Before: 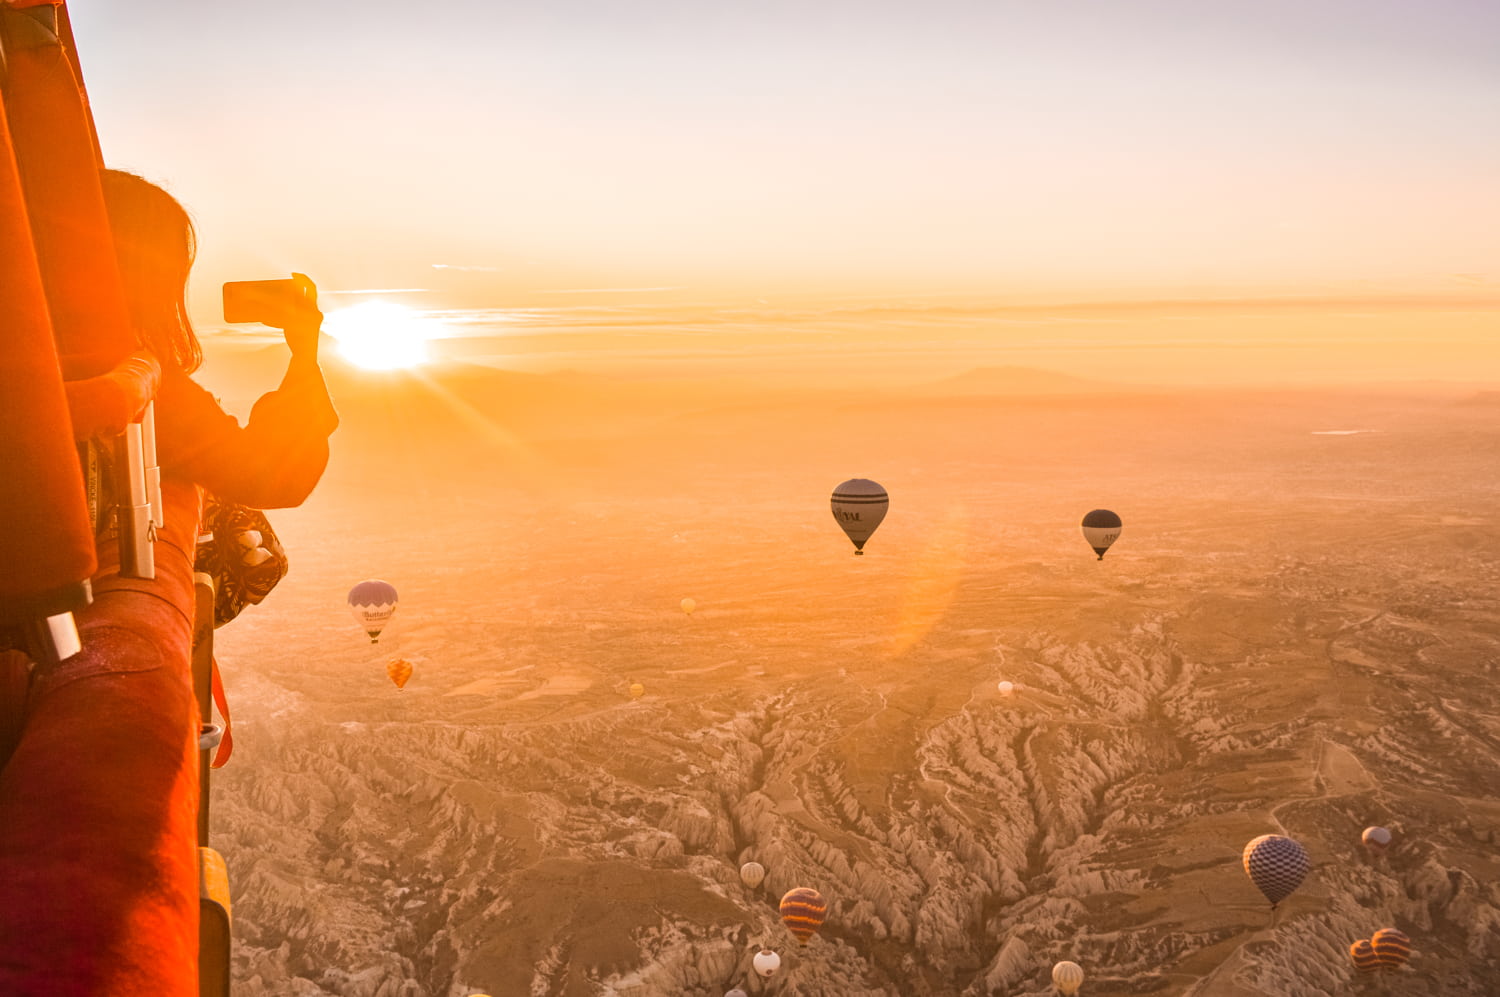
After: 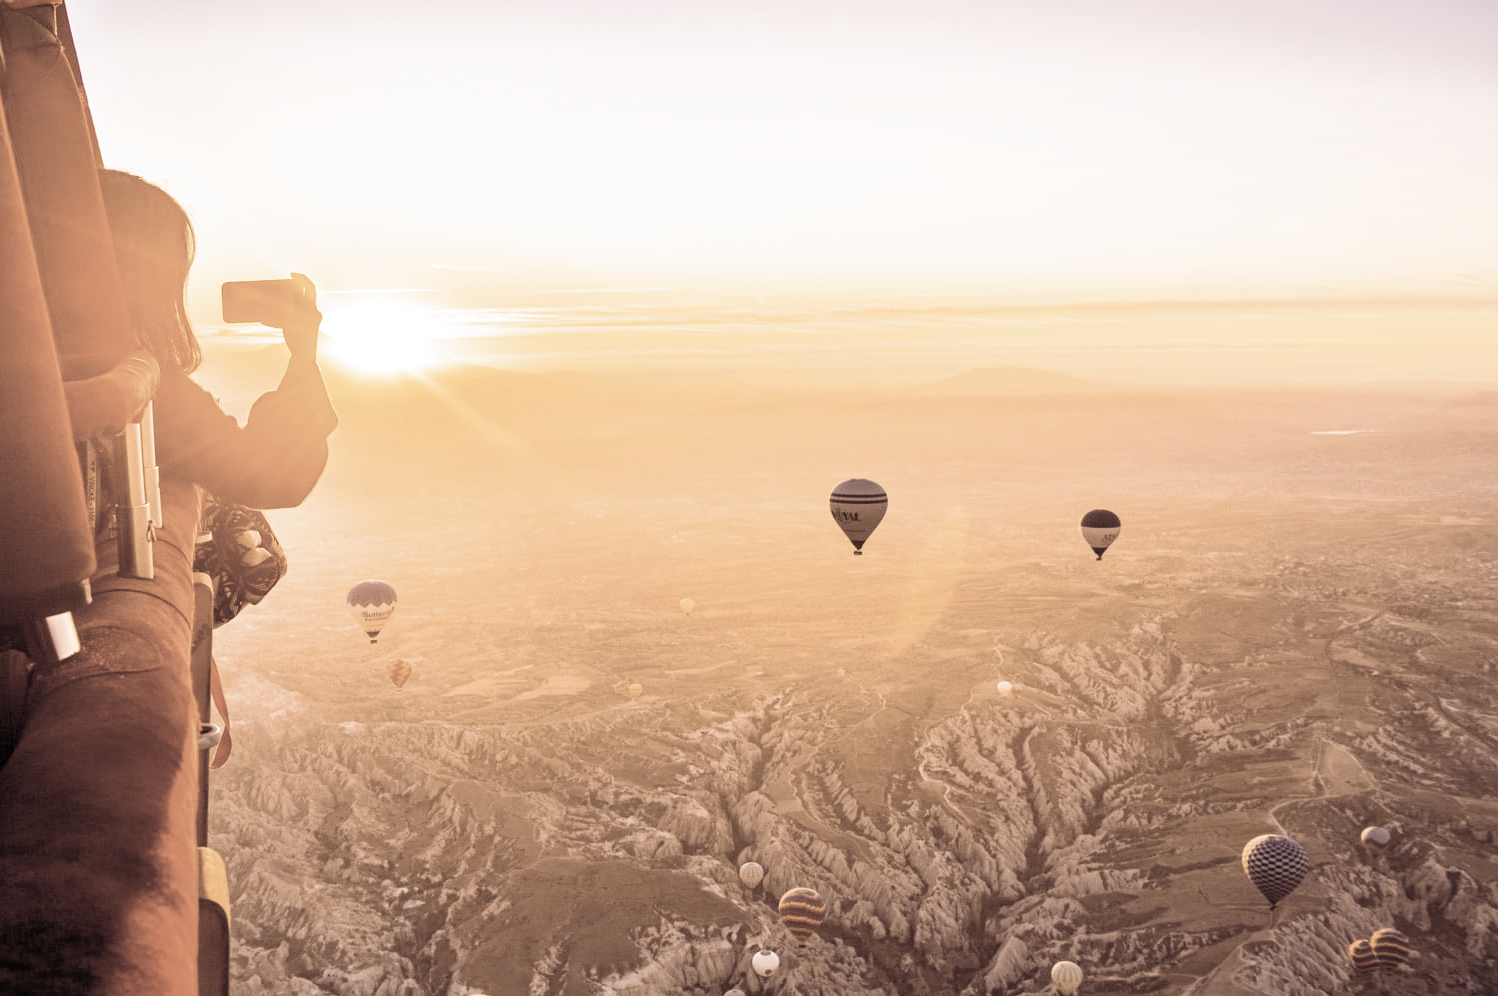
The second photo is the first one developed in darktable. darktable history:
color correction: saturation 0.3
contrast brightness saturation: brightness 0.13
filmic rgb: black relative exposure -8.7 EV, white relative exposure 2.7 EV, threshold 3 EV, target black luminance 0%, hardness 6.25, latitude 75%, contrast 1.325, highlights saturation mix -5%, preserve chrominance no, color science v5 (2021), iterations of high-quality reconstruction 0, enable highlight reconstruction true
crop and rotate: left 0.126%
color balance rgb: shadows lift › chroma 6.43%, shadows lift › hue 305.74°, highlights gain › chroma 2.43%, highlights gain › hue 35.74°, global offset › chroma 0.28%, global offset › hue 320.29°, linear chroma grading › global chroma 5.5%, perceptual saturation grading › global saturation 30%, contrast 5.15%
